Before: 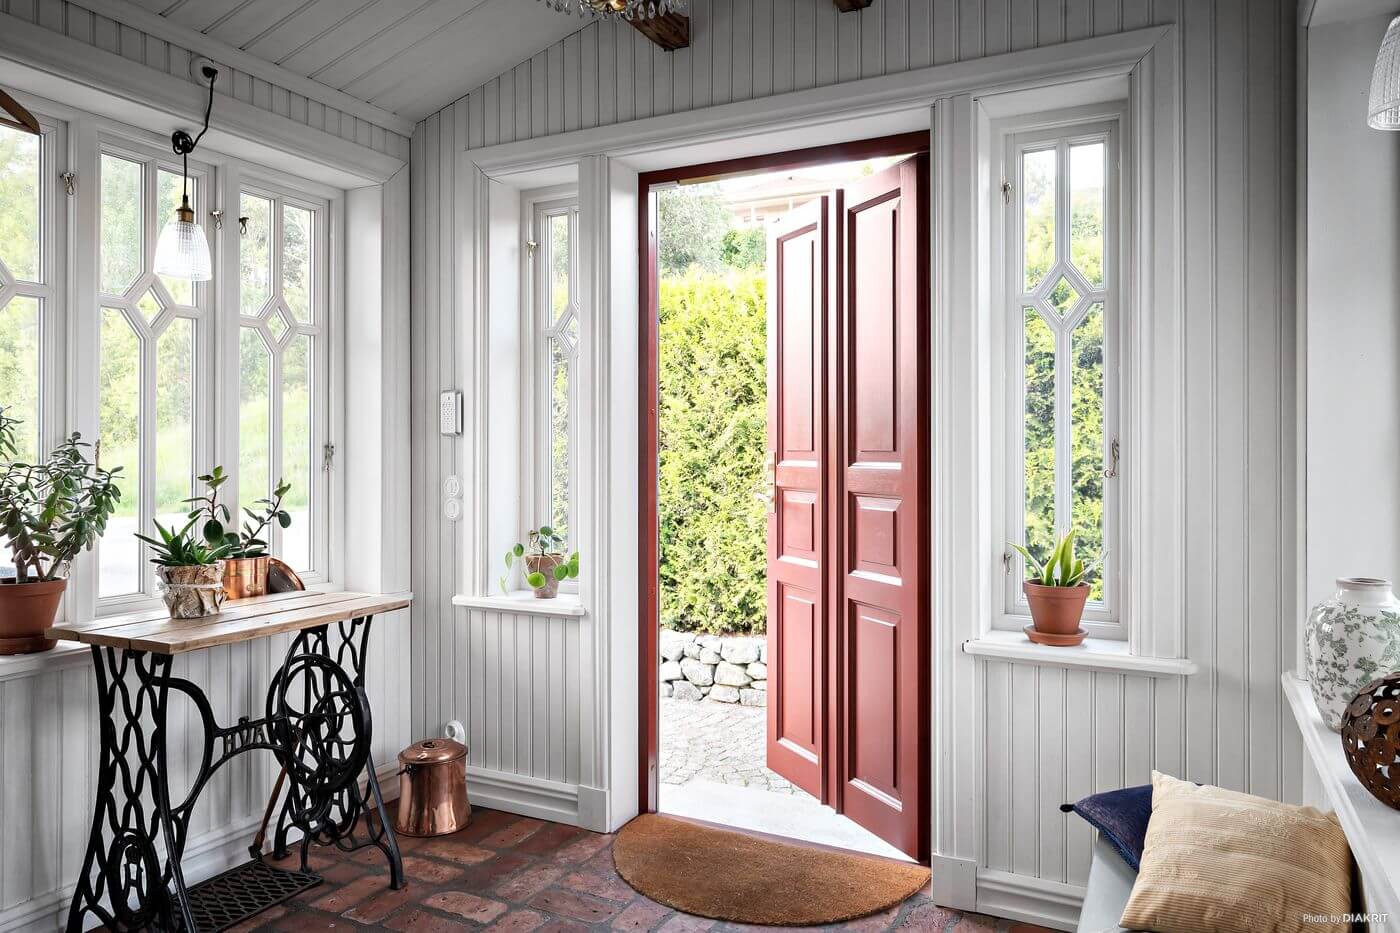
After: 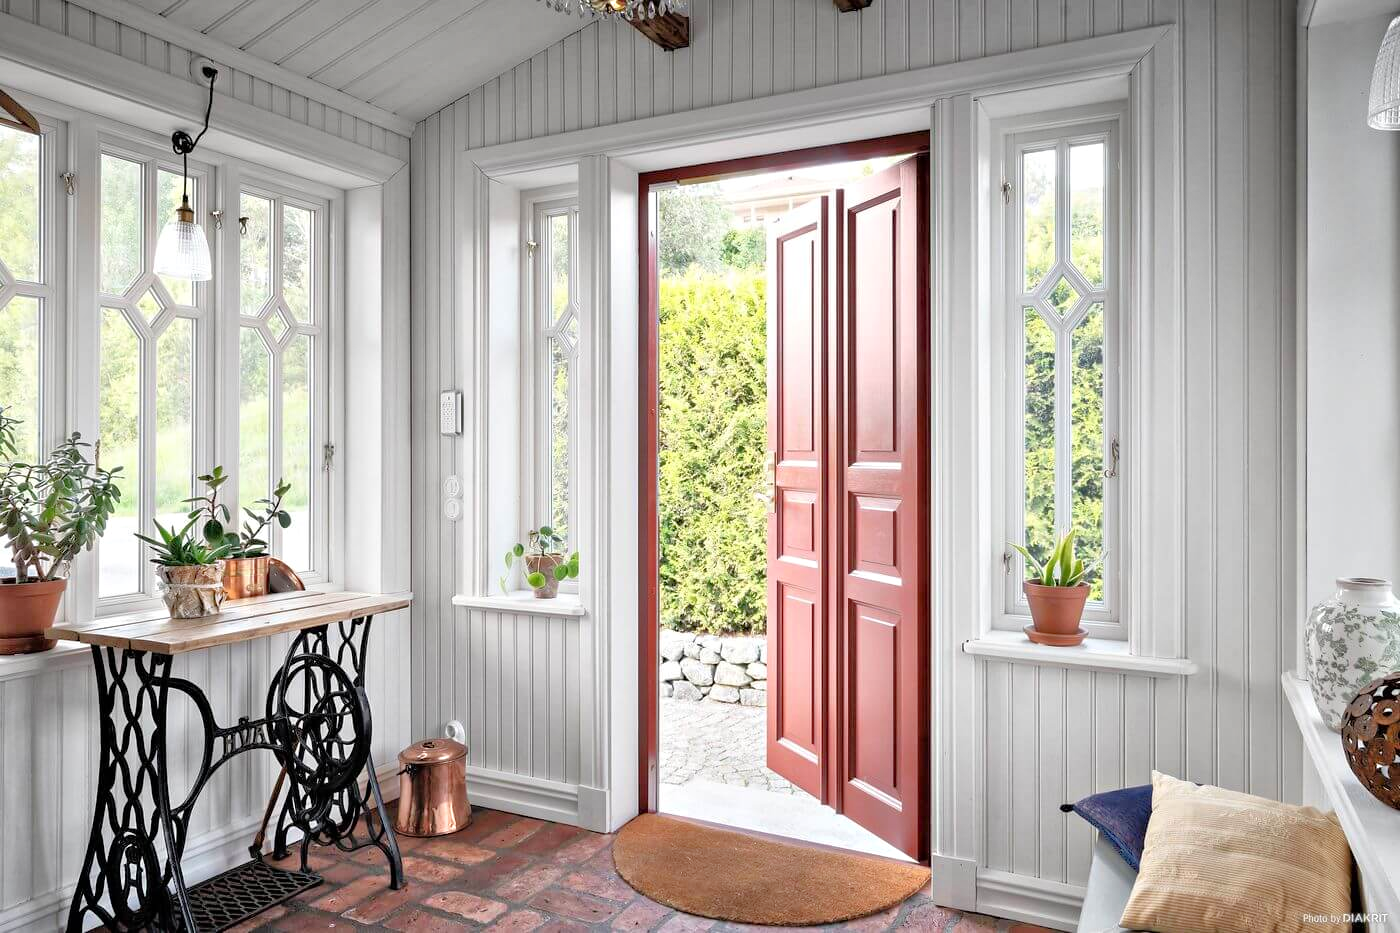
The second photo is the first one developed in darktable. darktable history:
tone equalizer: -7 EV 0.155 EV, -6 EV 0.585 EV, -5 EV 1.13 EV, -4 EV 1.31 EV, -3 EV 1.15 EV, -2 EV 0.6 EV, -1 EV 0.155 EV, mask exposure compensation -0.491 EV
